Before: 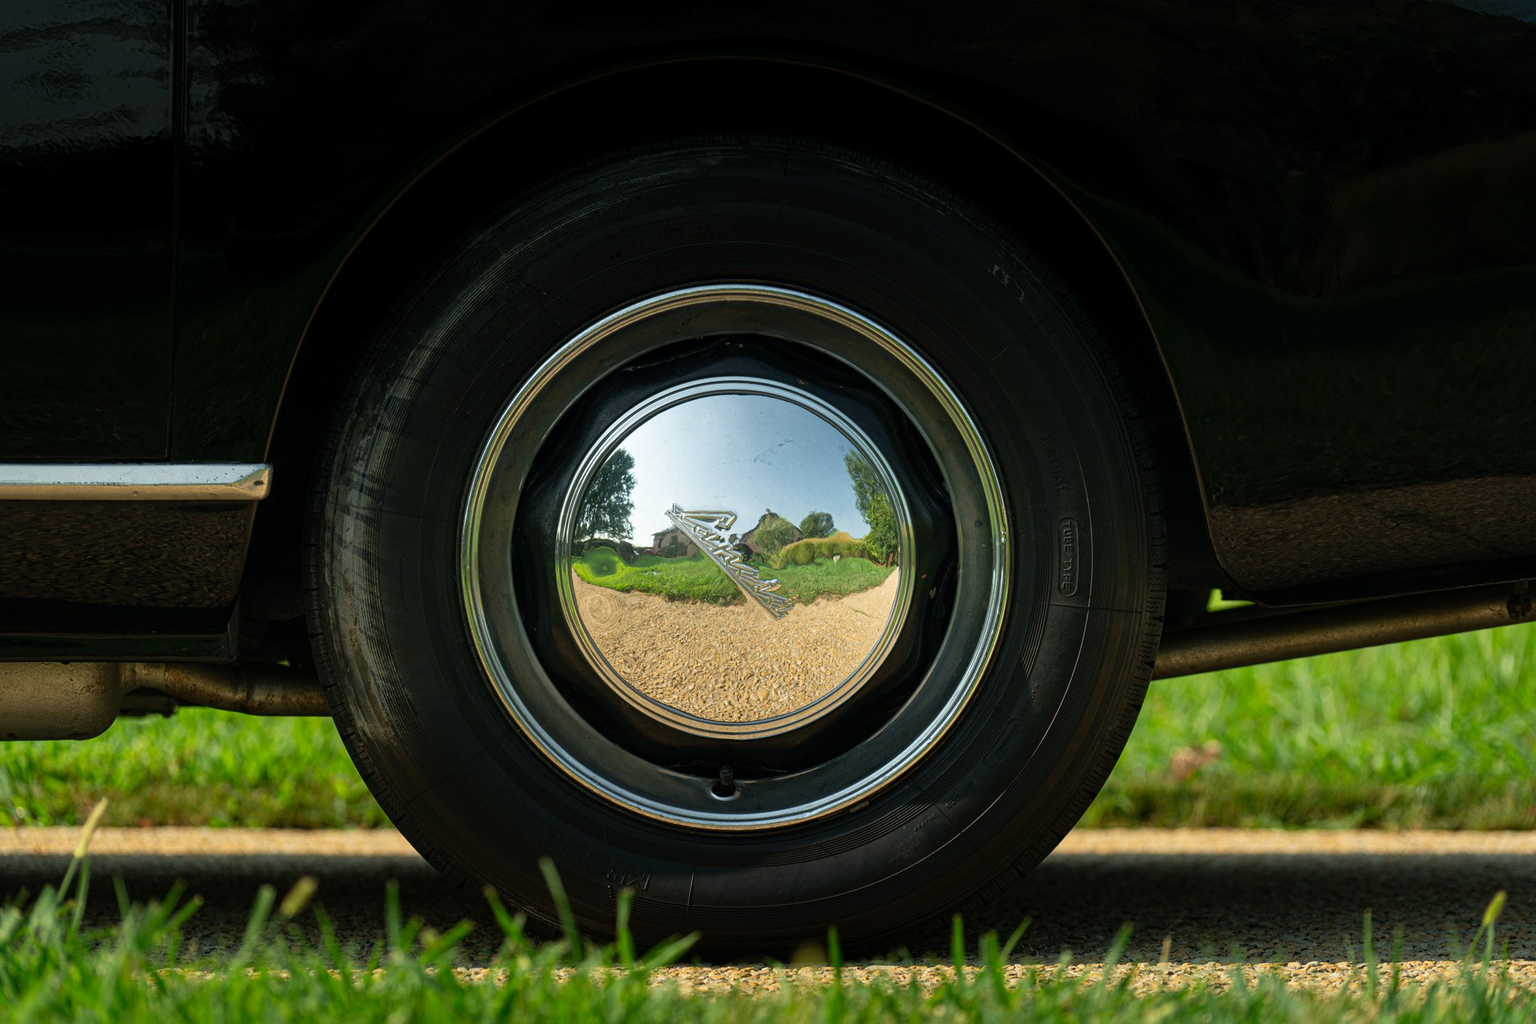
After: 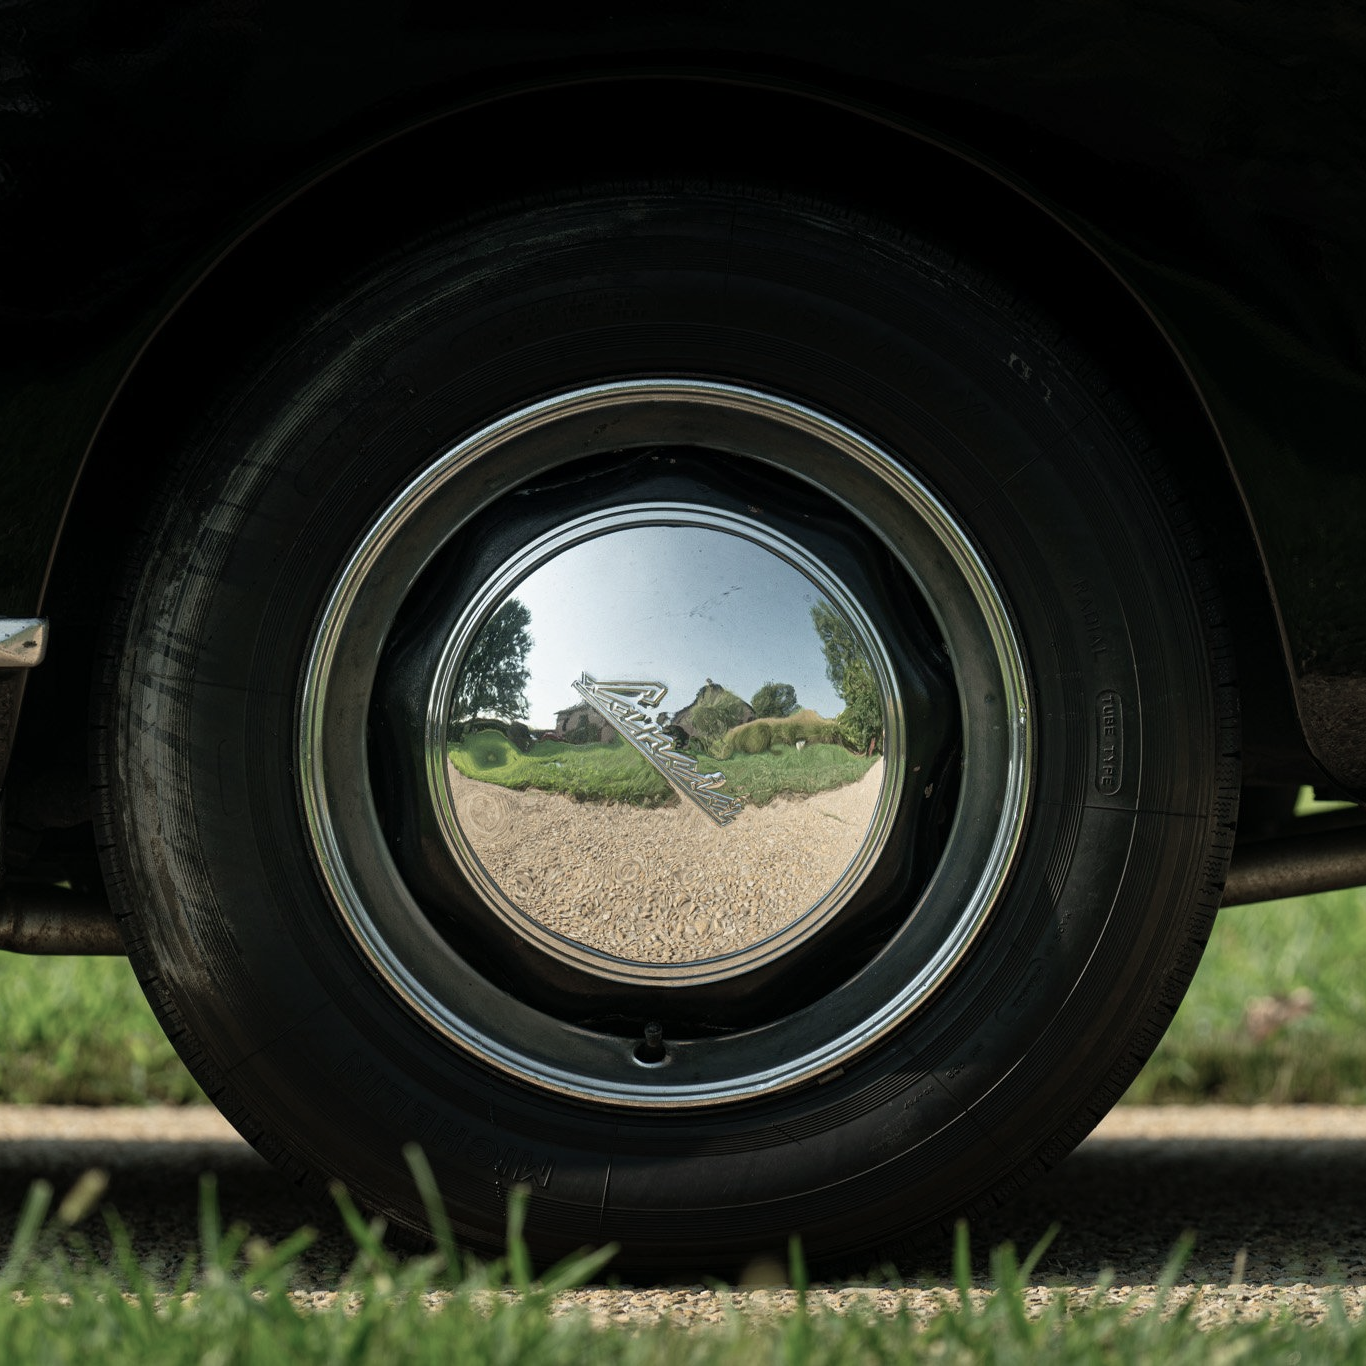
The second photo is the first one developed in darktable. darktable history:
crop: left 15.404%, right 17.873%
exposure: exposure -0.04 EV, compensate exposure bias true, compensate highlight preservation false
color zones: curves: ch0 [(0, 0.559) (0.153, 0.551) (0.229, 0.5) (0.429, 0.5) (0.571, 0.5) (0.714, 0.5) (0.857, 0.5) (1, 0.559)]; ch1 [(0, 0.417) (0.112, 0.336) (0.213, 0.26) (0.429, 0.34) (0.571, 0.35) (0.683, 0.331) (0.857, 0.344) (1, 0.417)]
